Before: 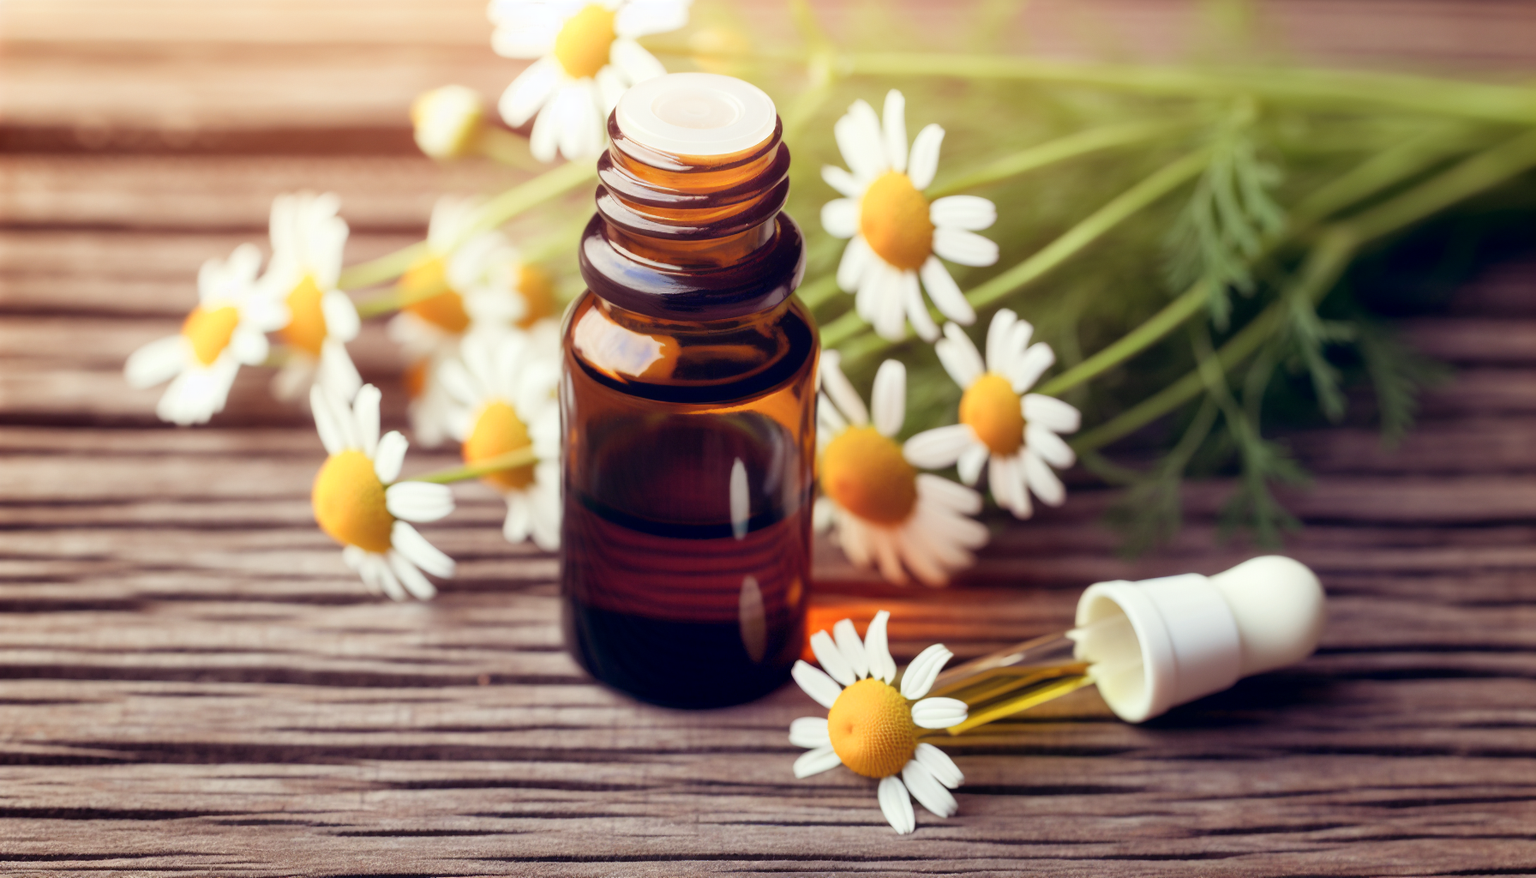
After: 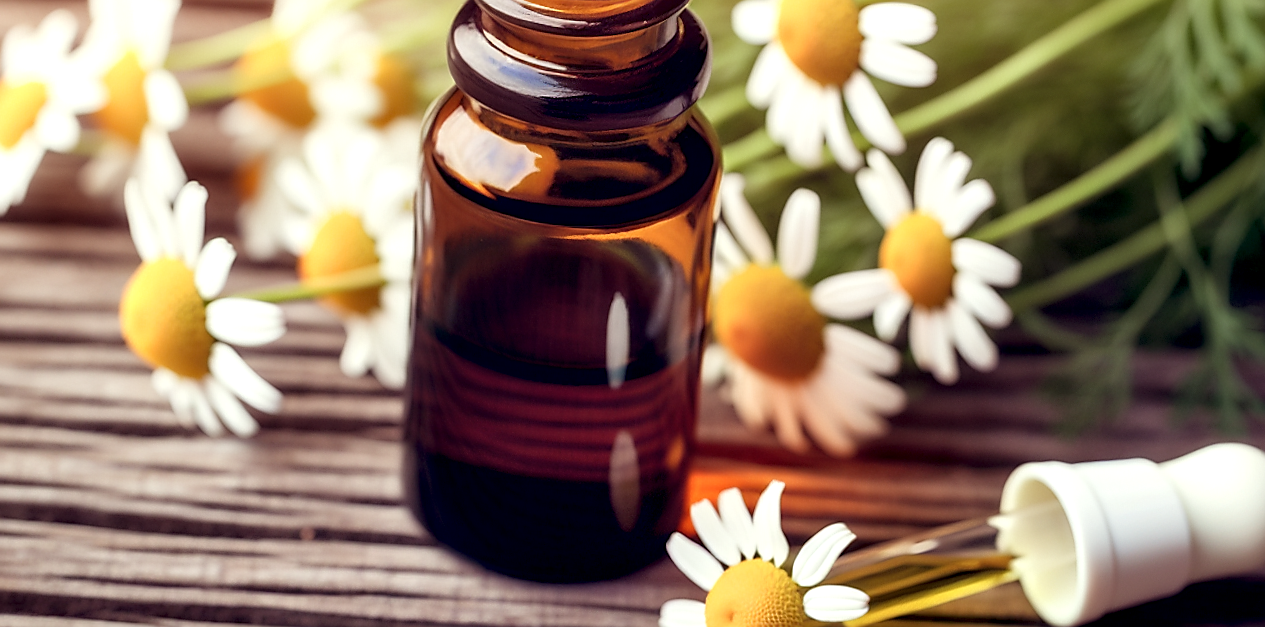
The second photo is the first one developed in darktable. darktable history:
crop and rotate: angle -3.37°, left 9.79%, top 20.73%, right 12.42%, bottom 11.82%
sharpen: radius 1.4, amount 1.25, threshold 0.7
local contrast: detail 135%, midtone range 0.75
